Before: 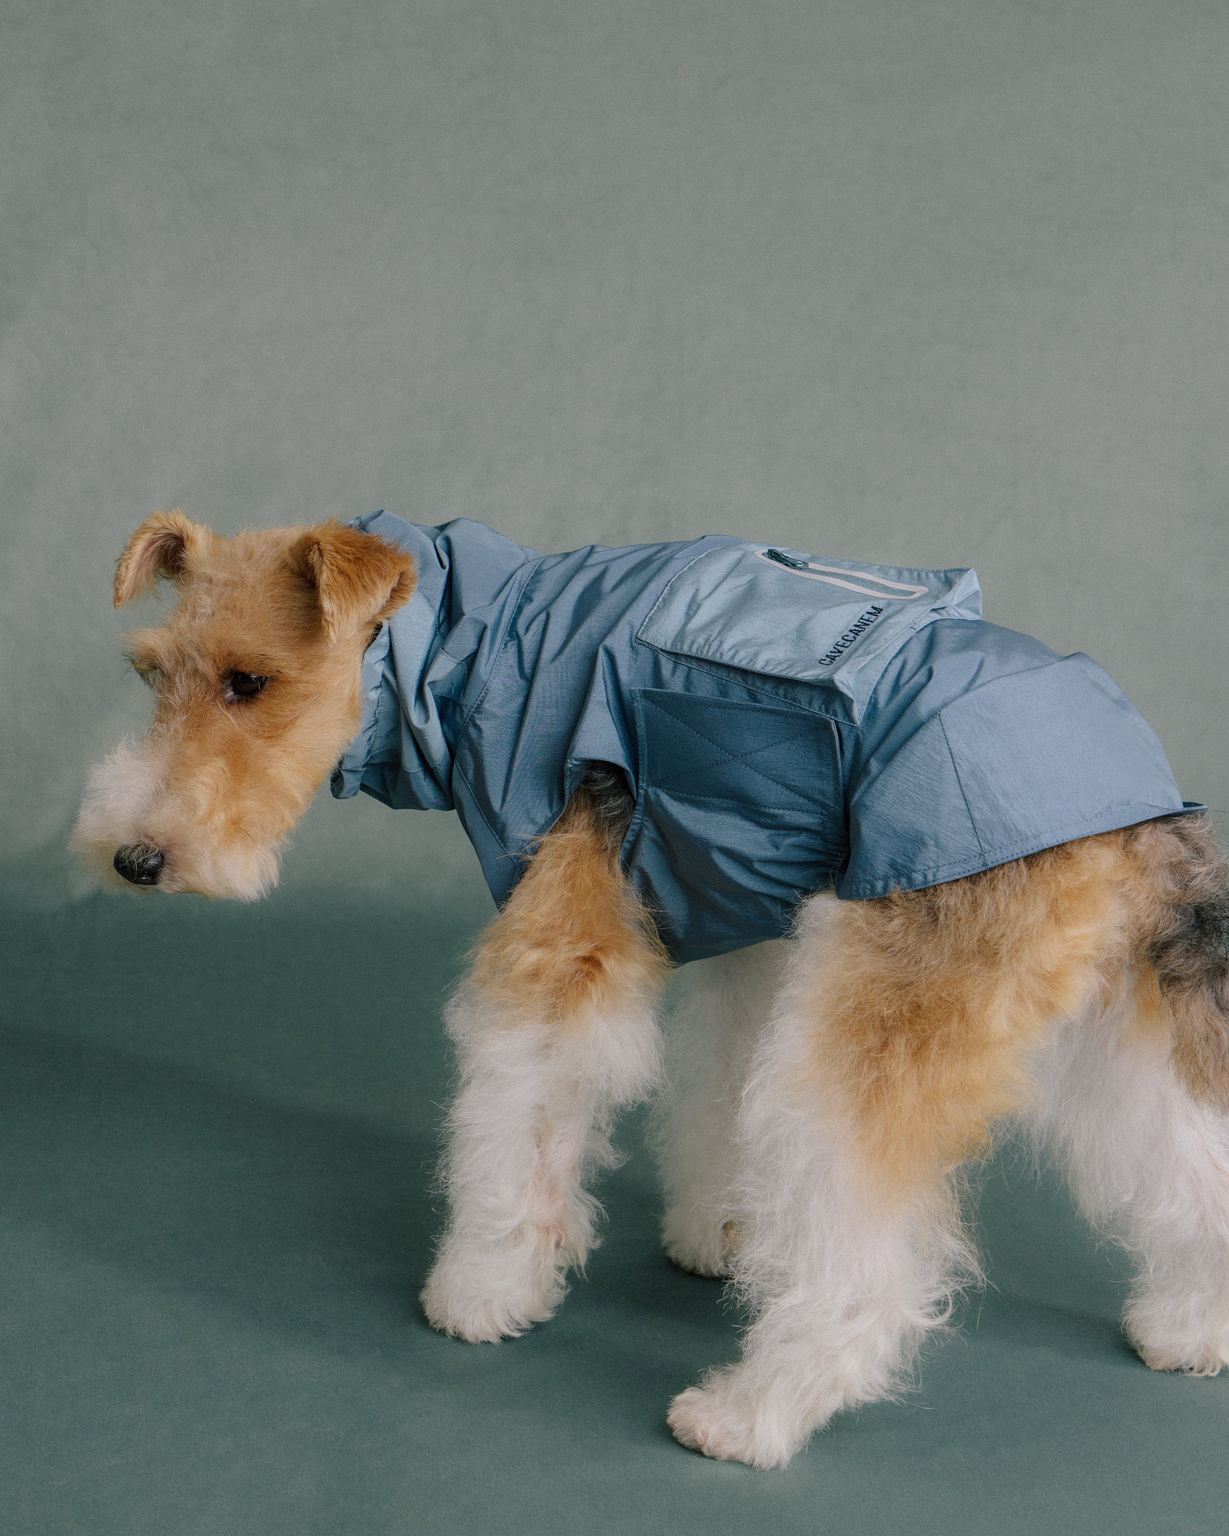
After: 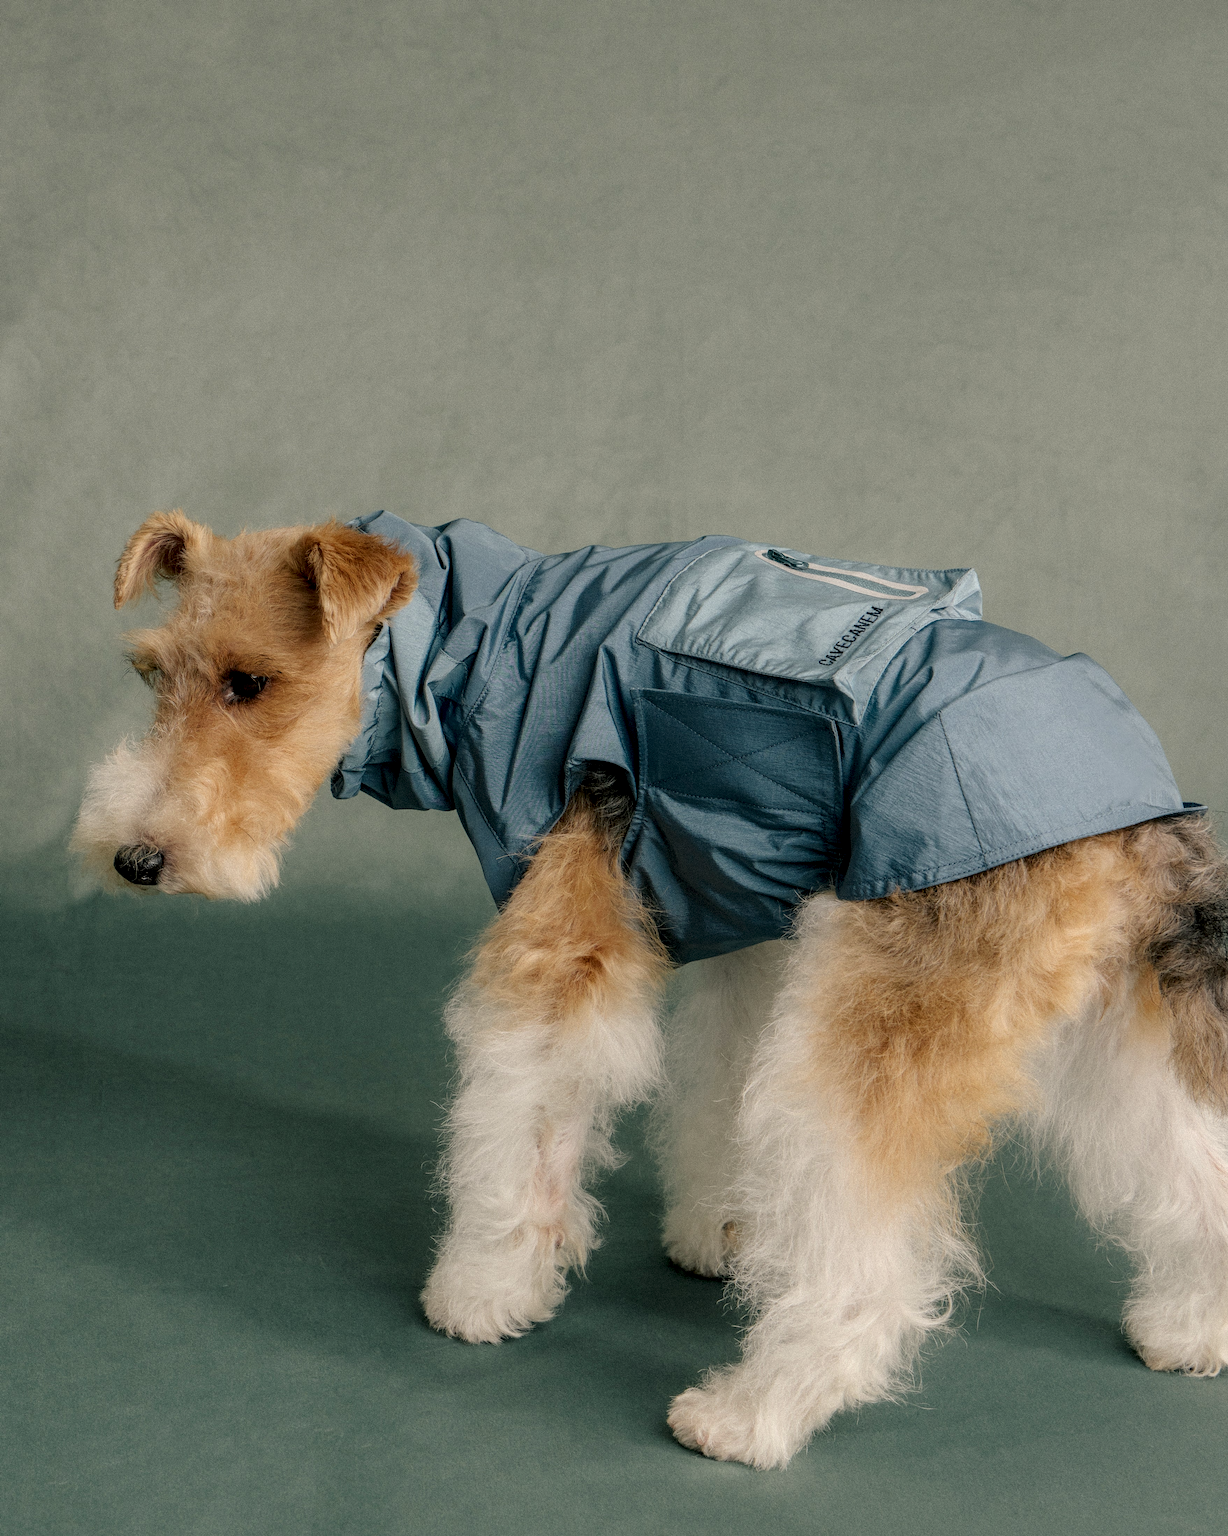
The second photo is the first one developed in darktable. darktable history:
local contrast: detail 142%
contrast brightness saturation: contrast 0.01, saturation -0.05
white balance: red 1.029, blue 0.92
